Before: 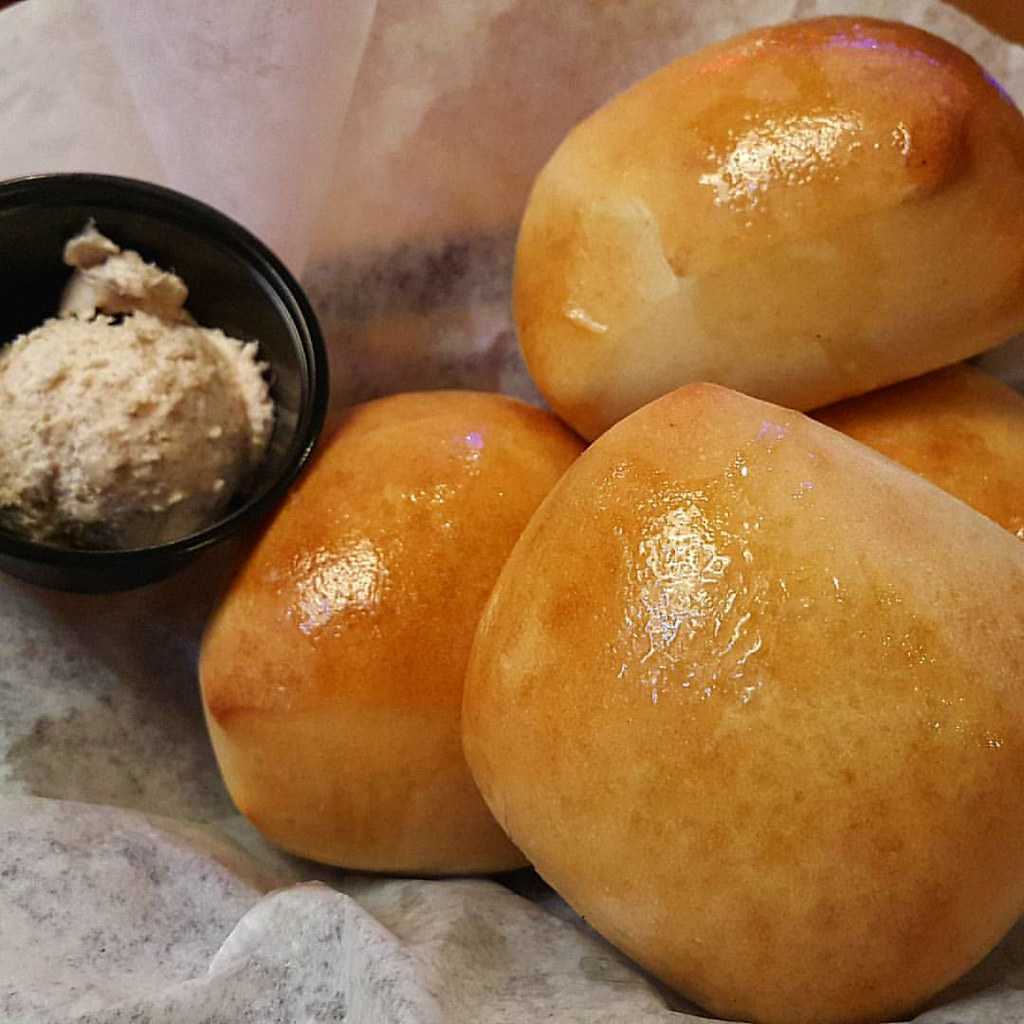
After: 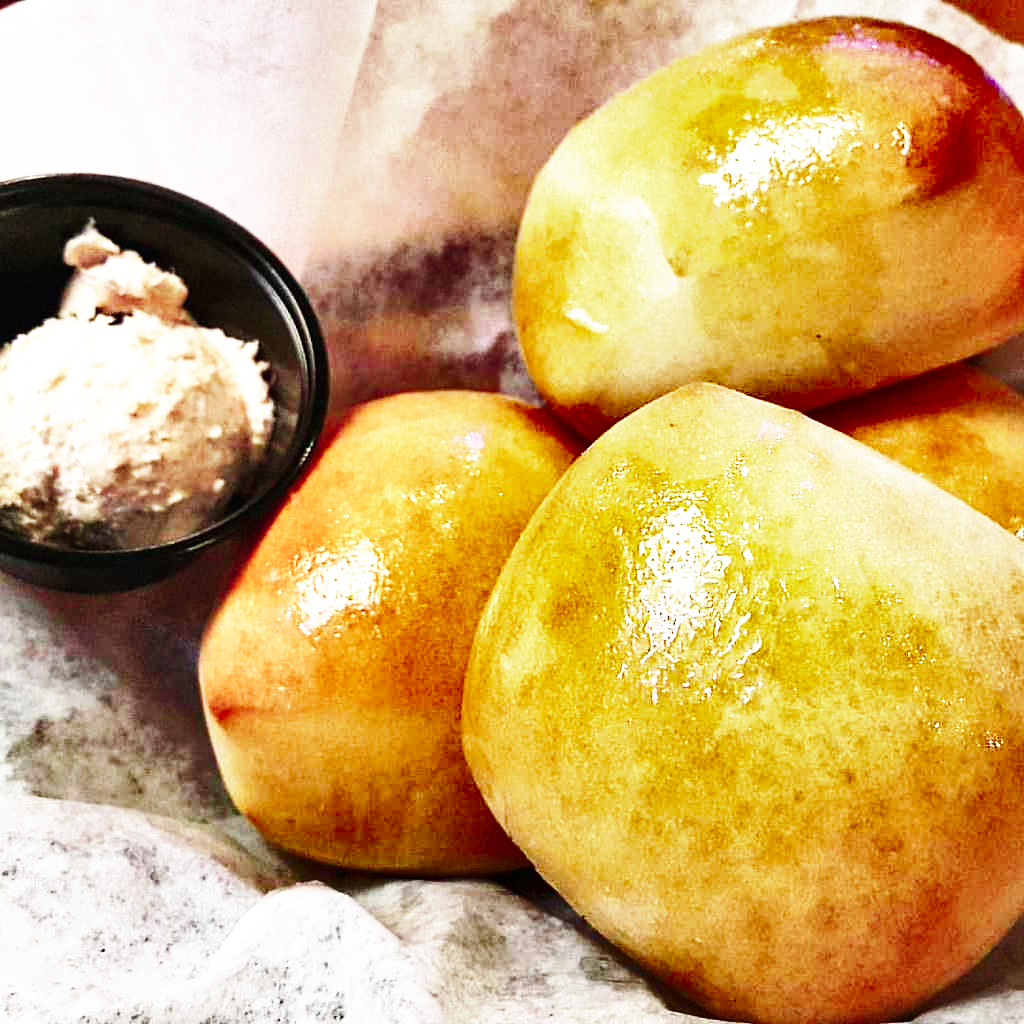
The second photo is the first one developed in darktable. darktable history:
color contrast: blue-yellow contrast 0.7
exposure: black level correction 0, exposure 0.9 EV, compensate highlight preservation false
shadows and highlights: radius 108.52, shadows 40.68, highlights -72.88, low approximation 0.01, soften with gaussian
base curve: curves: ch0 [(0, 0) (0.007, 0.004) (0.027, 0.03) (0.046, 0.07) (0.207, 0.54) (0.442, 0.872) (0.673, 0.972) (1, 1)], preserve colors none
